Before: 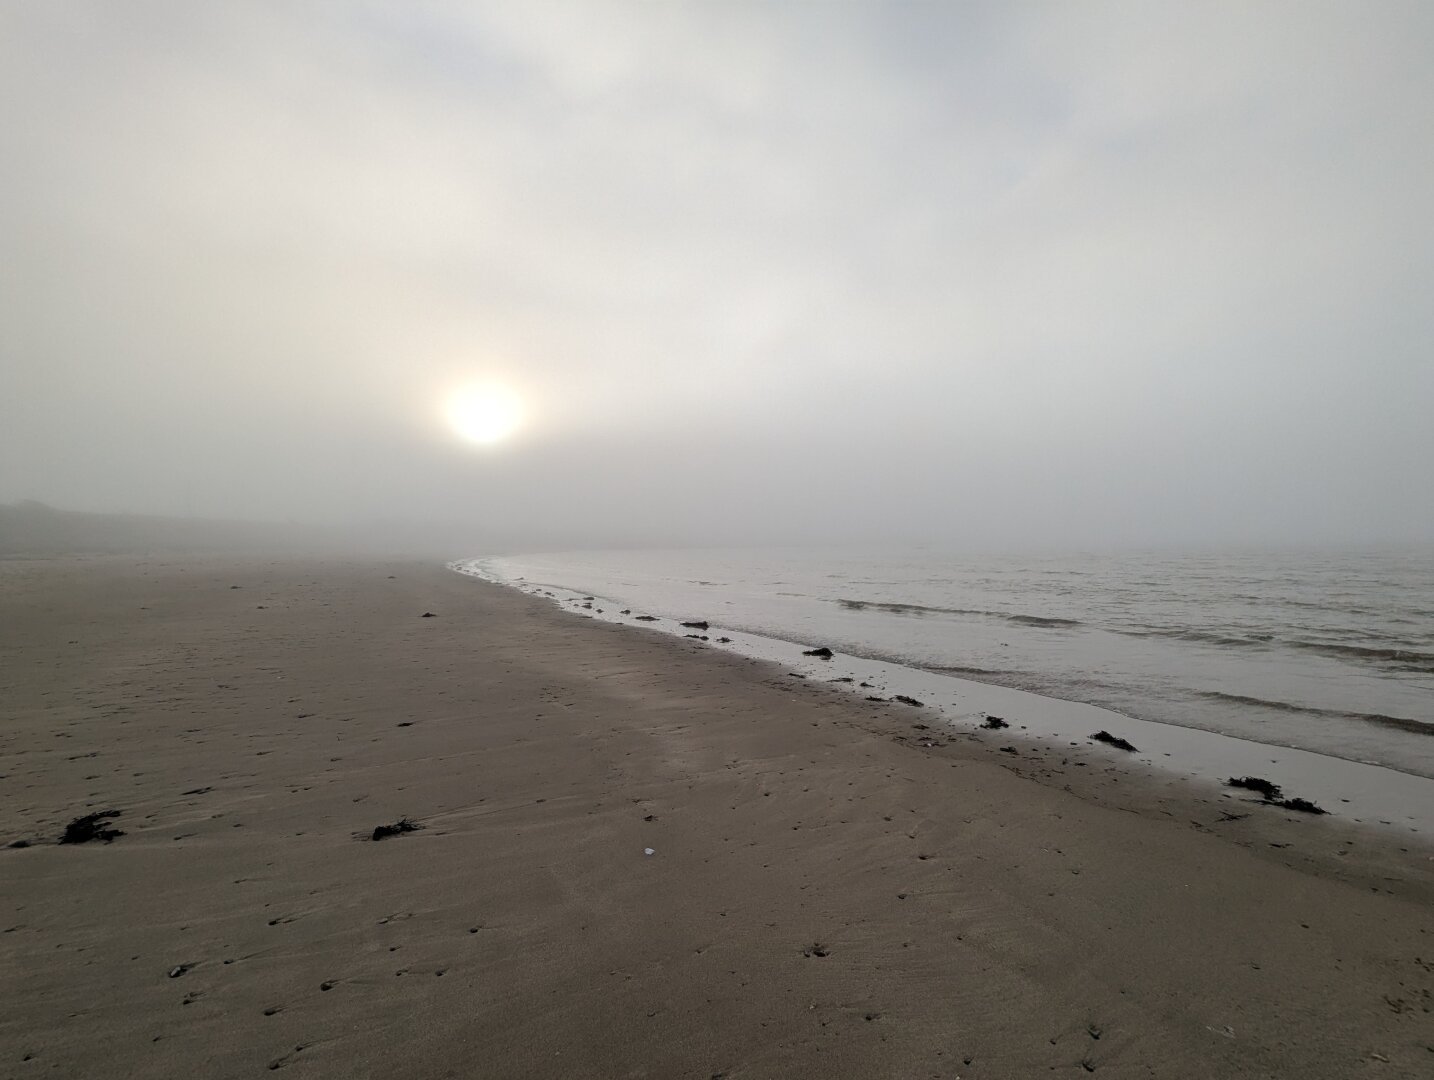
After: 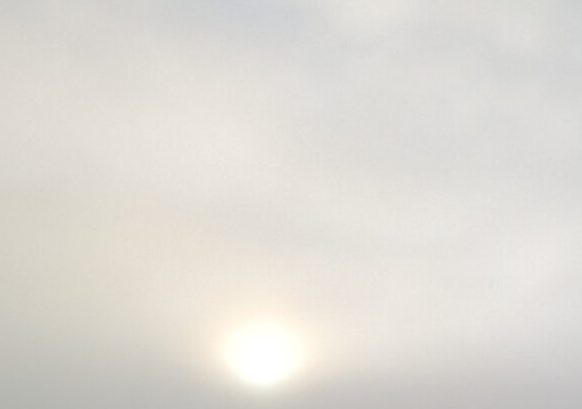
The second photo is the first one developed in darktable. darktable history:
crop: left 15.452%, top 5.459%, right 43.956%, bottom 56.62%
base curve: preserve colors none
